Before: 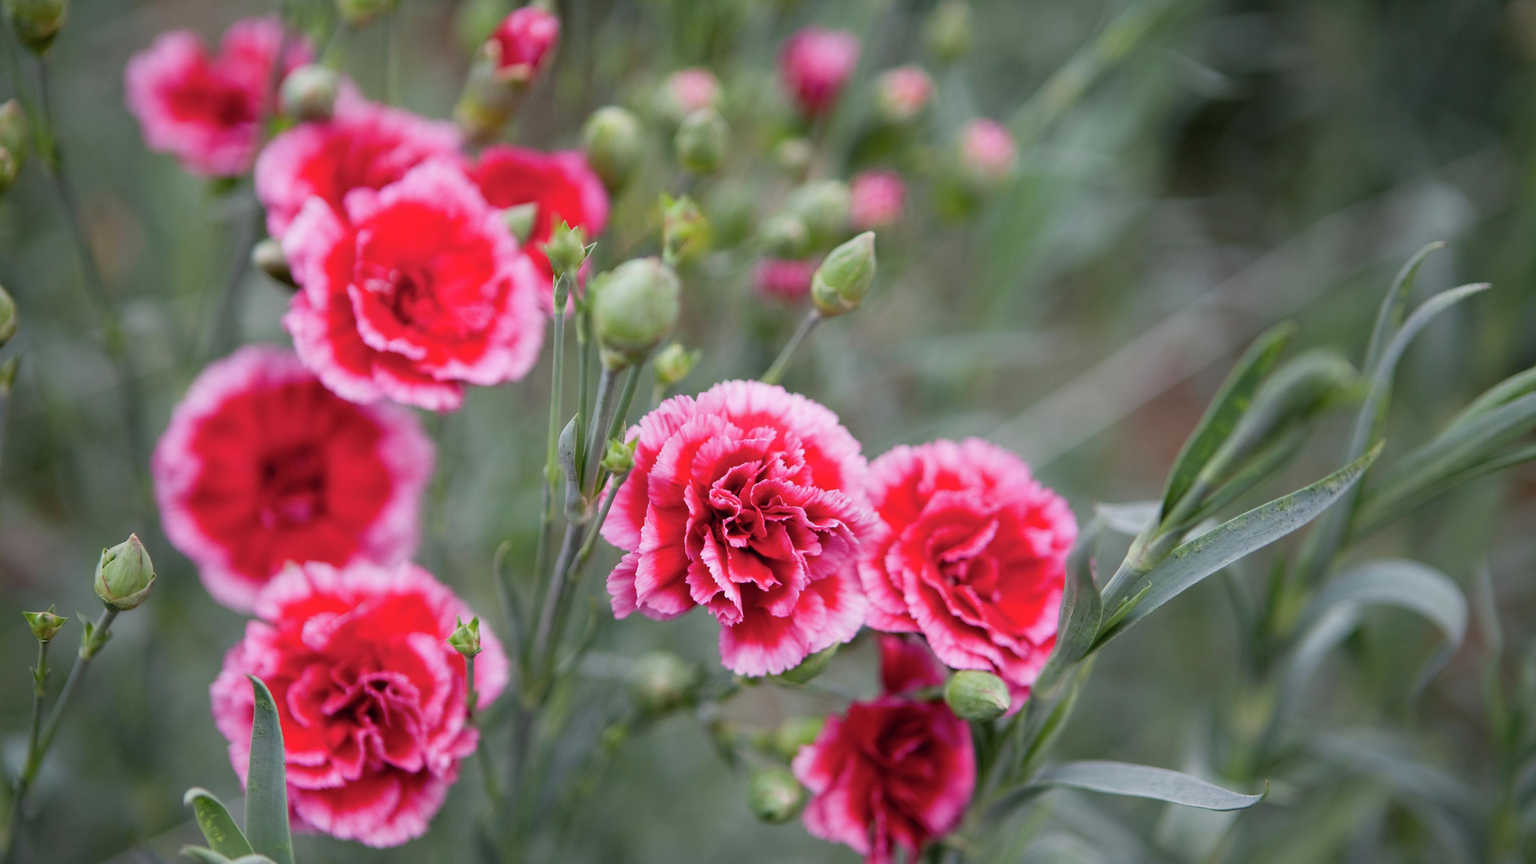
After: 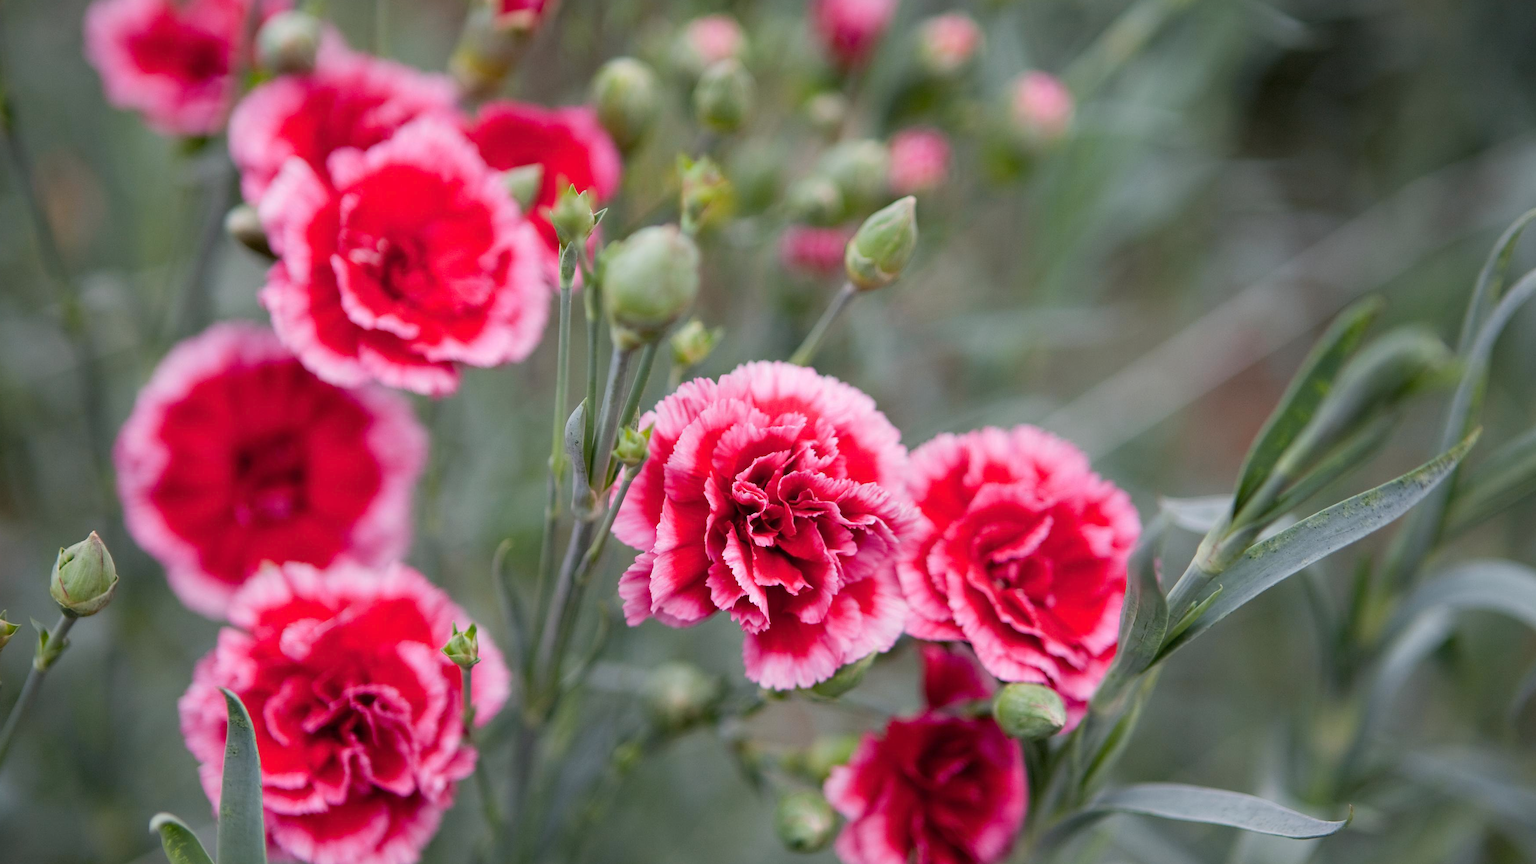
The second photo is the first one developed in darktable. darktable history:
crop: left 3.214%, top 6.374%, right 6.583%, bottom 3.341%
